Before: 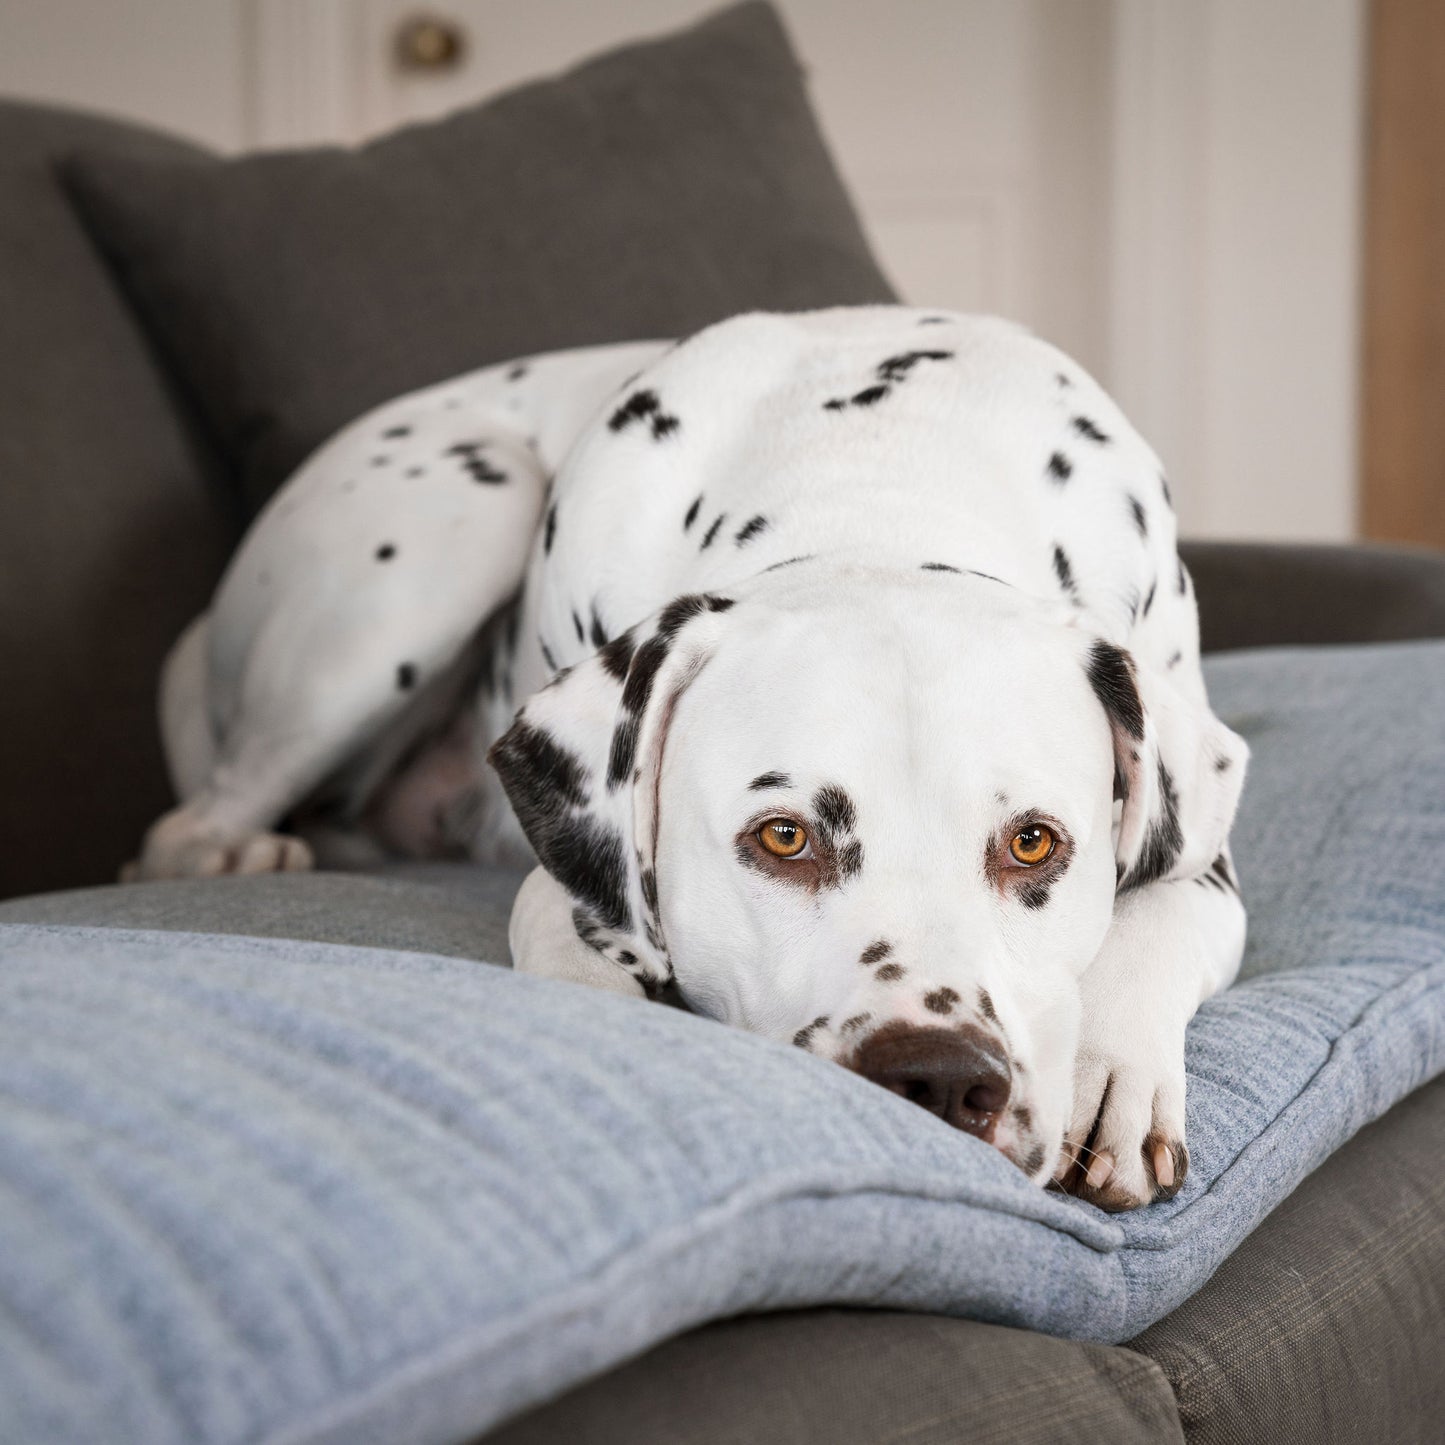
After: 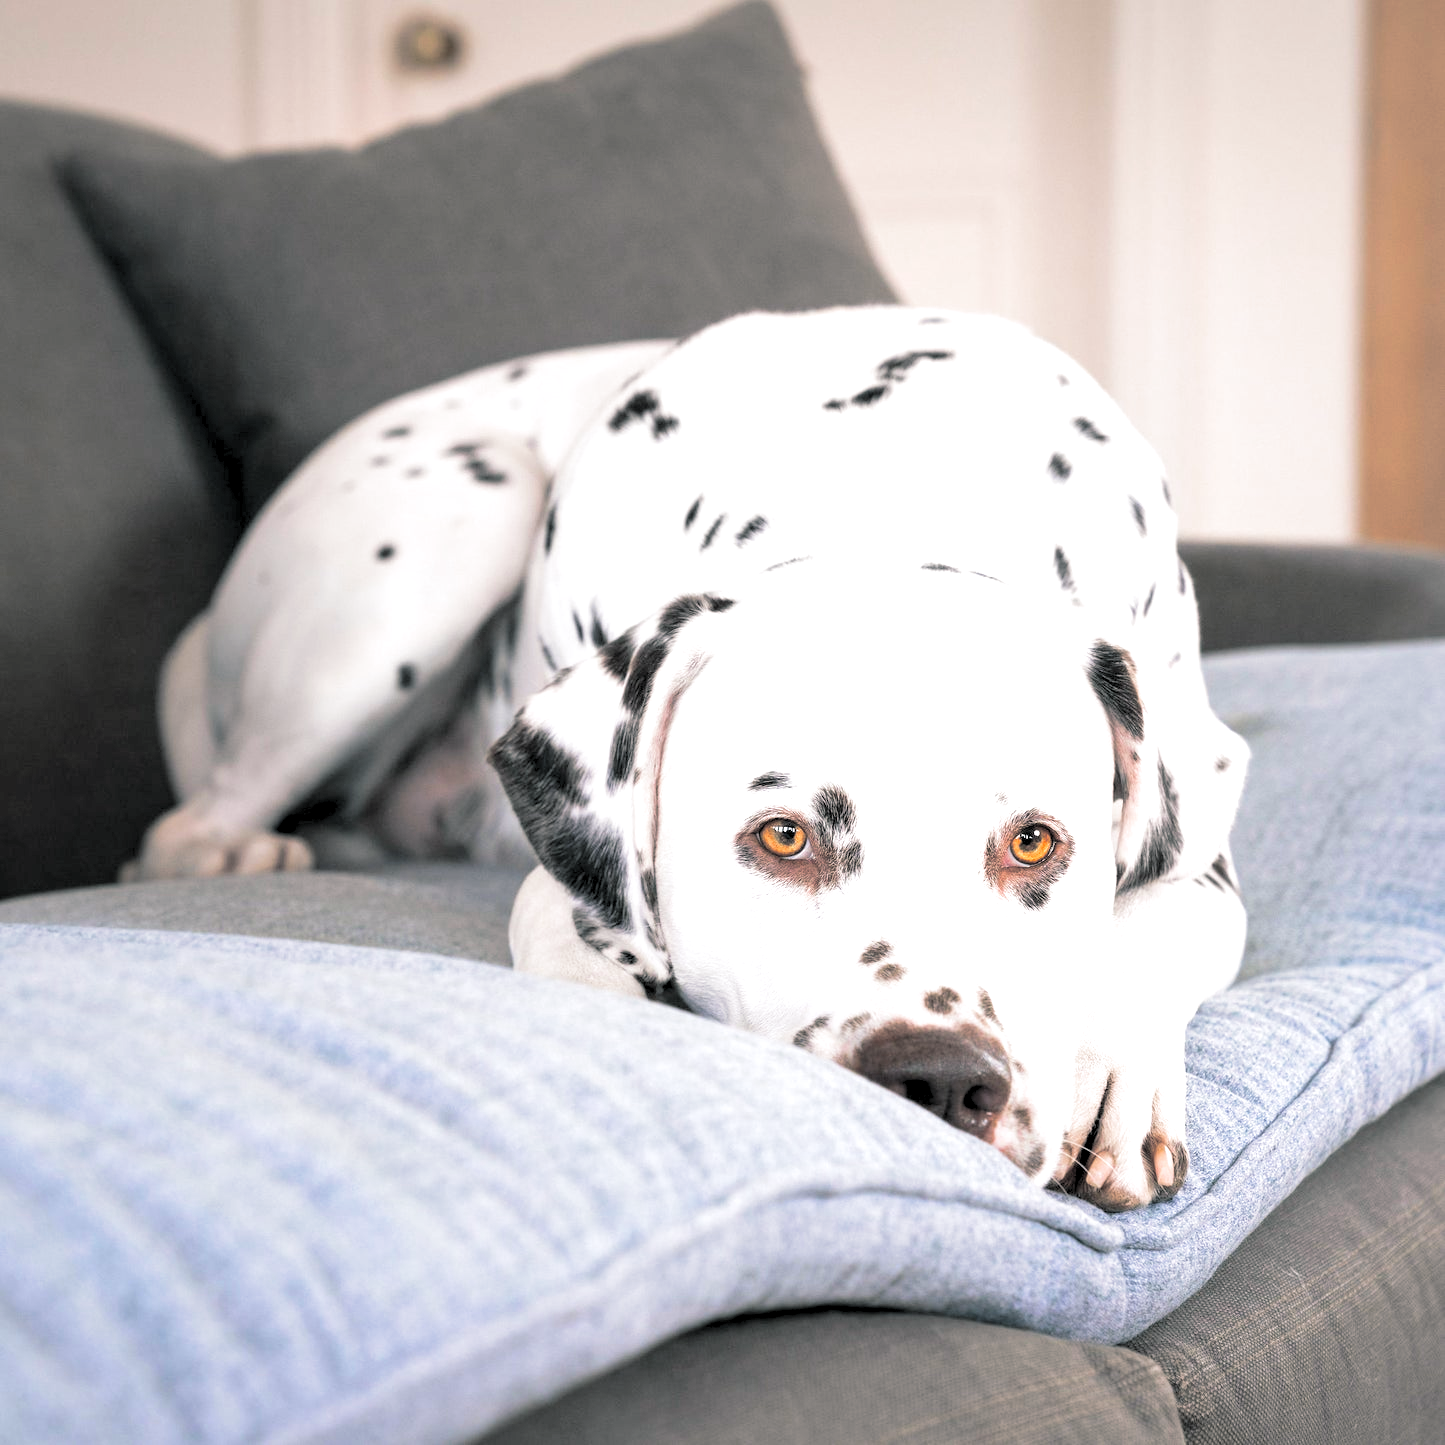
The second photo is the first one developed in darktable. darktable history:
levels: levels [0.036, 0.364, 0.827]
split-toning: shadows › hue 201.6°, shadows › saturation 0.16, highlights › hue 50.4°, highlights › saturation 0.2, balance -49.9
white balance: red 1.009, blue 1.027
